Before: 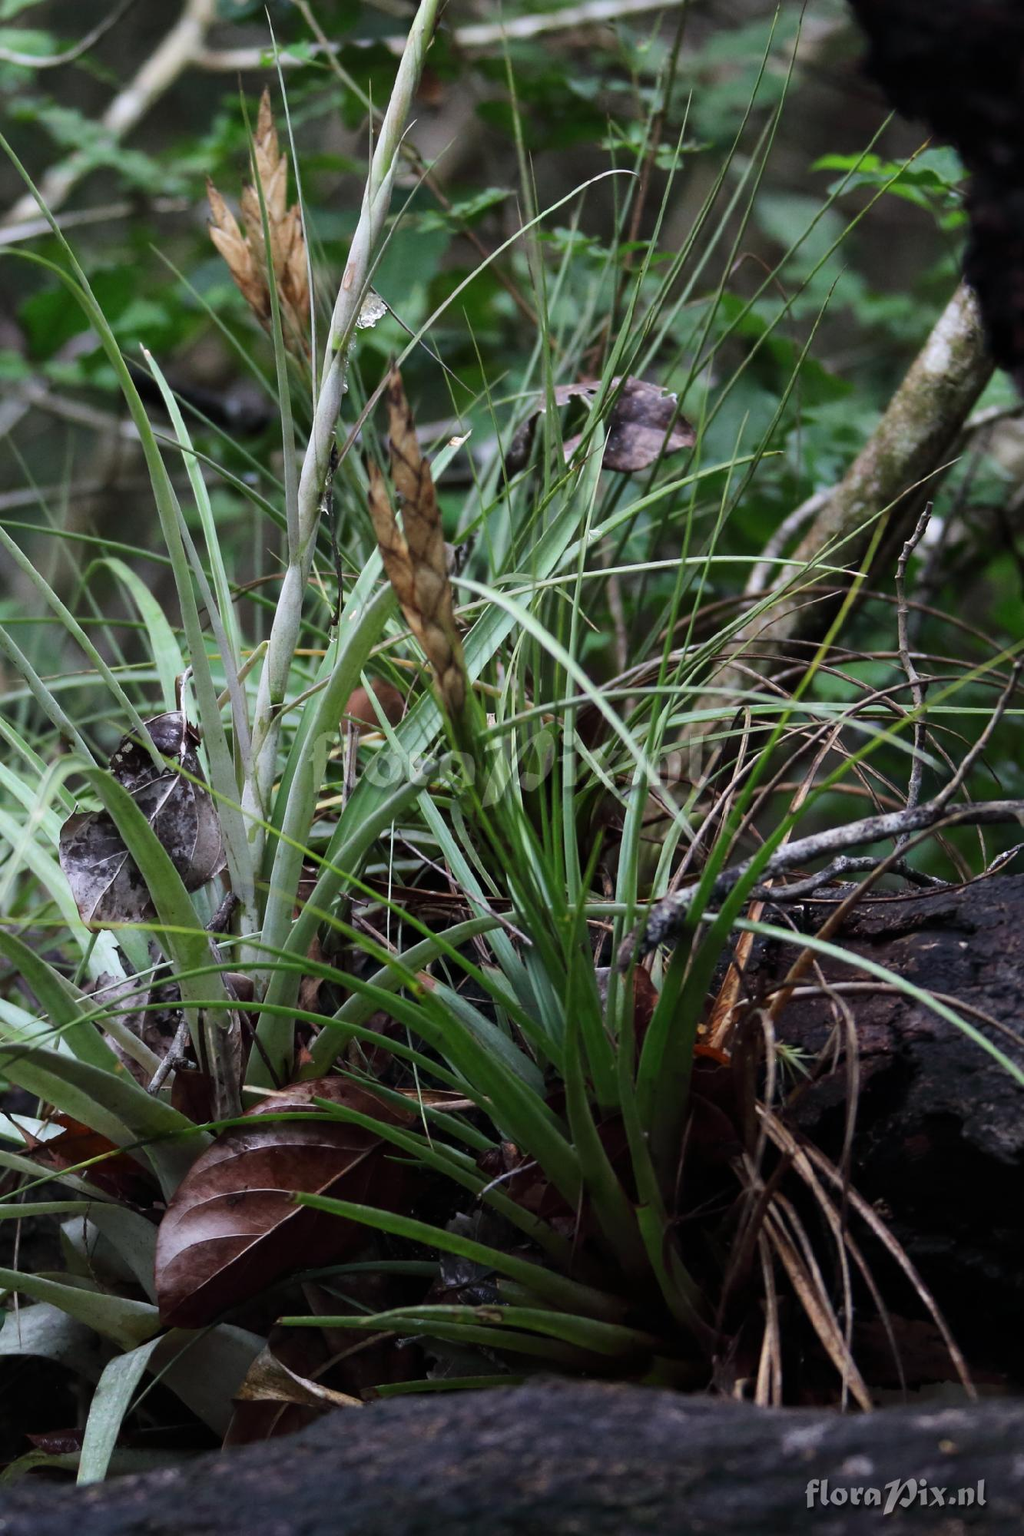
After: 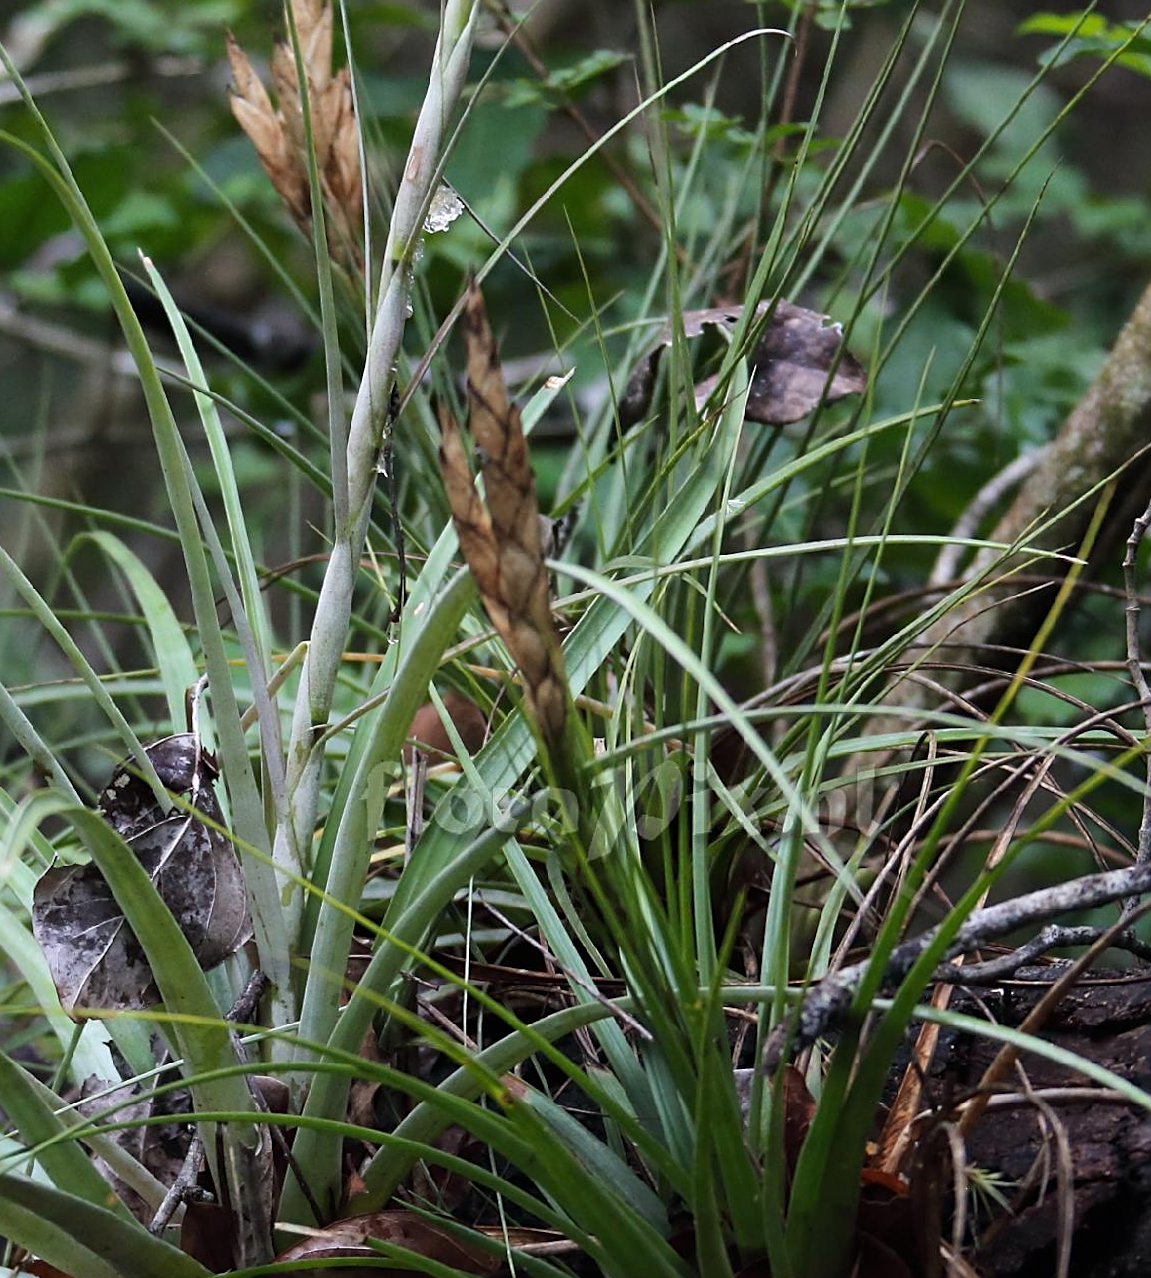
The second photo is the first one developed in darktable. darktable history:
color zones: curves: ch1 [(0, 0.455) (0.063, 0.455) (0.286, 0.495) (0.429, 0.5) (0.571, 0.5) (0.714, 0.5) (0.857, 0.5) (1, 0.455)]; ch2 [(0, 0.532) (0.063, 0.521) (0.233, 0.447) (0.429, 0.489) (0.571, 0.5) (0.714, 0.5) (0.857, 0.5) (1, 0.532)]
rotate and perspective: rotation 0.174°, lens shift (vertical) 0.013, lens shift (horizontal) 0.019, shear 0.001, automatic cropping original format, crop left 0.007, crop right 0.991, crop top 0.016, crop bottom 0.997
sharpen: on, module defaults
crop: left 3.015%, top 8.969%, right 9.647%, bottom 26.457%
